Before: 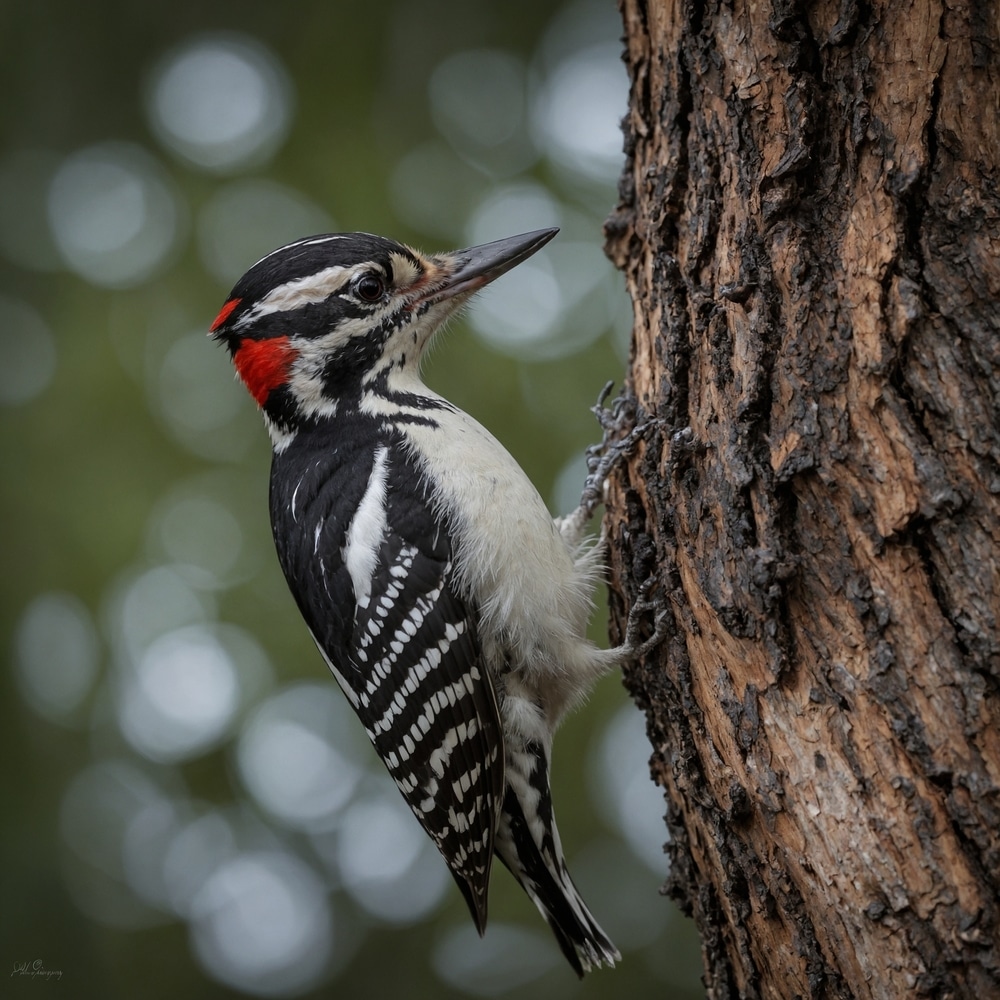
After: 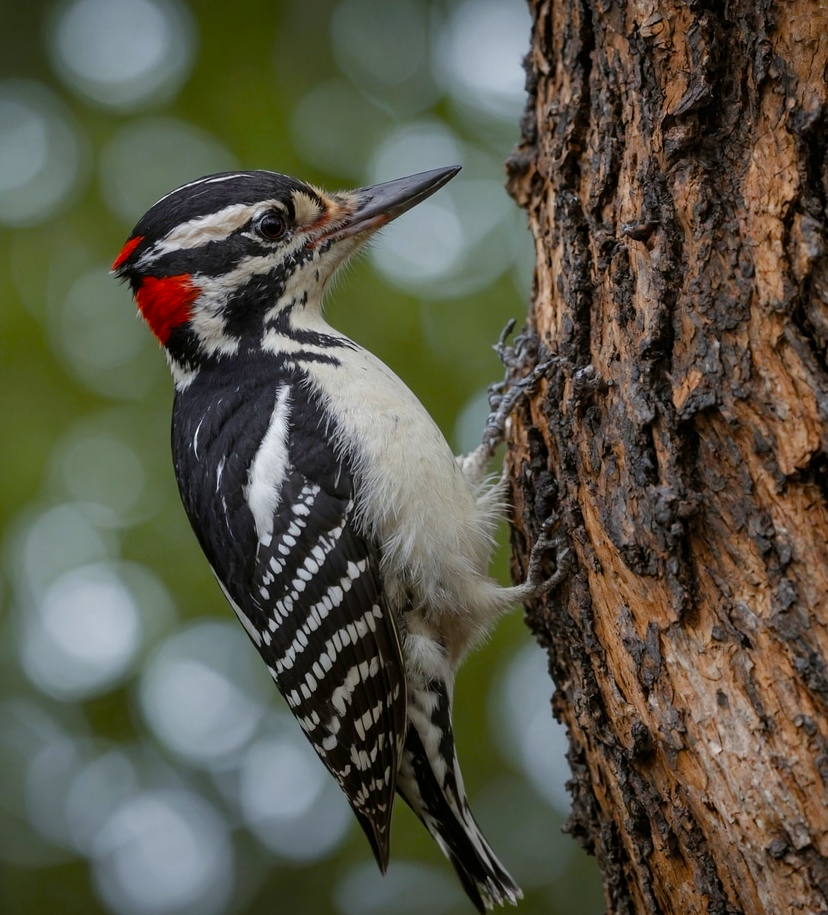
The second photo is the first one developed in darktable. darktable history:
crop: left 9.807%, top 6.259%, right 7.334%, bottom 2.177%
color balance rgb: perceptual saturation grading › global saturation 35%, perceptual saturation grading › highlights -30%, perceptual saturation grading › shadows 35%, perceptual brilliance grading › global brilliance 3%, perceptual brilliance grading › highlights -3%, perceptual brilliance grading › shadows 3%
